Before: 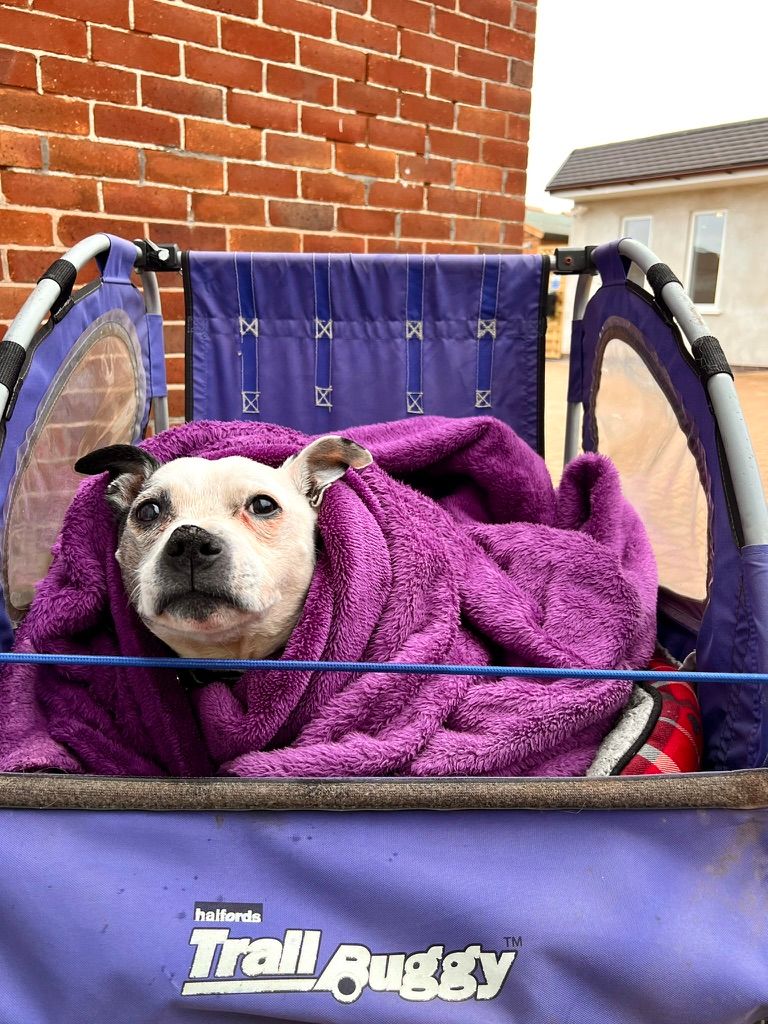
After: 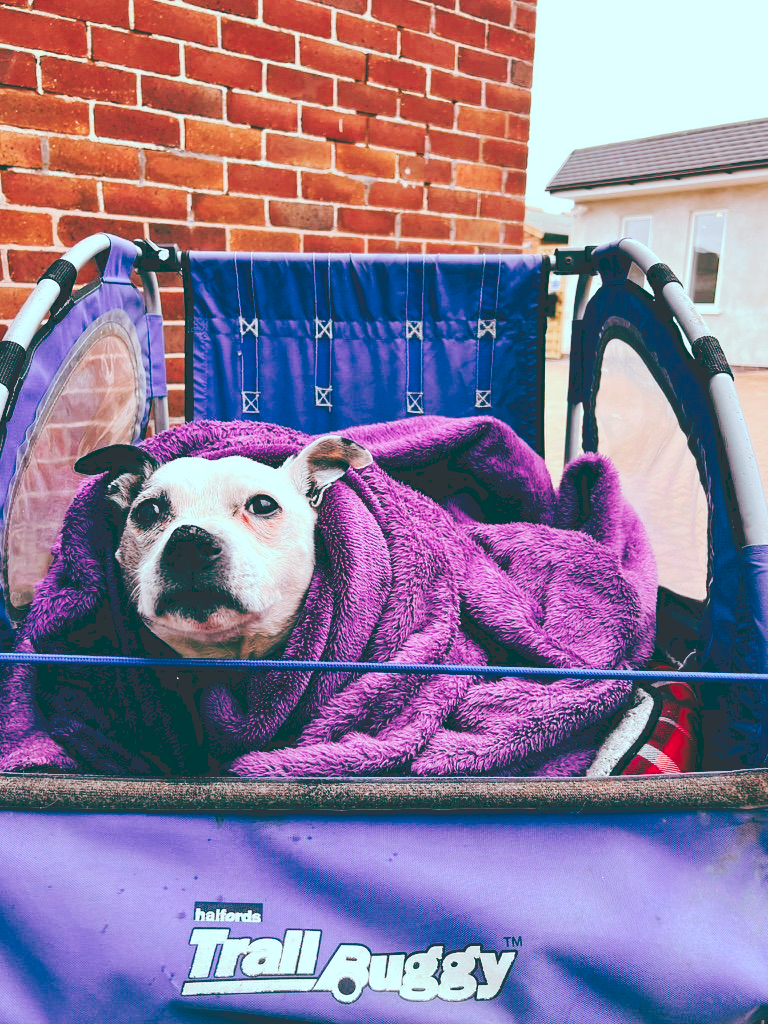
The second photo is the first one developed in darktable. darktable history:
tone curve: curves: ch0 [(0, 0) (0.003, 0.195) (0.011, 0.196) (0.025, 0.196) (0.044, 0.196) (0.069, 0.196) (0.1, 0.196) (0.136, 0.197) (0.177, 0.207) (0.224, 0.224) (0.277, 0.268) (0.335, 0.336) (0.399, 0.424) (0.468, 0.533) (0.543, 0.632) (0.623, 0.715) (0.709, 0.789) (0.801, 0.85) (0.898, 0.906) (1, 1)], preserve colors none
color look up table: target L [99.1, 92.52, 90.71, 87.19, 84.14, 77.37, 58.74, 58.21, 54.66, 55.51, 28.96, 19.54, 201.43, 79.78, 70.91, 61.81, 51.09, 49.32, 46.79, 40.08, 39.01, 33.29, 14.94, 15.26, 92.08, 64.76, 76.39, 66.47, 65.52, 55.17, 66.71, 55.45, 53.19, 41.2, 42.24, 39.83, 36.45, 32.63, 32.97, 15.22, 14.79, 14.62, 89.71, 78.27, 60.99, 58.19, 44.31, 38.74, 19.75], target a [-14.84, -2.913, -11.79, -41.82, -55.27, -7.971, -51.29, -43.05, -19.09, -21.47, -37.2, -56.86, 0, 21.56, 29.88, 27.28, 60.96, 68.34, 64.32, 18.19, 5.248, 41.79, -44.41, -44.99, 5.014, 48.78, 27.46, 3.453, -0.182, 77.24, 64.82, 15.55, 22.47, 45.63, 57.37, 26.5, 10.13, 29.33, -6.605, -40.92, -37.7, -42.21, -14.43, -27.24, -24.73, -19.42, -18.18, -7.605, -54.84], target b [-1.747, 22.13, 78.98, -7.735, 17.87, -11.15, 45.71, 16.88, 44.44, 15.72, 10.41, -2.376, -0.001, -0.428, 45.17, 21.55, 20.25, 42.06, 5.076, 10.19, 27.93, 21.46, -10.6, -12.73, -16.37, -15.15, -42.9, -41.77, -9.652, -32.35, -59.19, -24.38, -81.22, -25.06, -69.85, -36.03, -53.05, -6.719, -6.742, -26.93, -33.28, -17.8, -19.93, -19.66, -21.08, -51.47, -10.65, -25.91, -12.67], num patches 49
